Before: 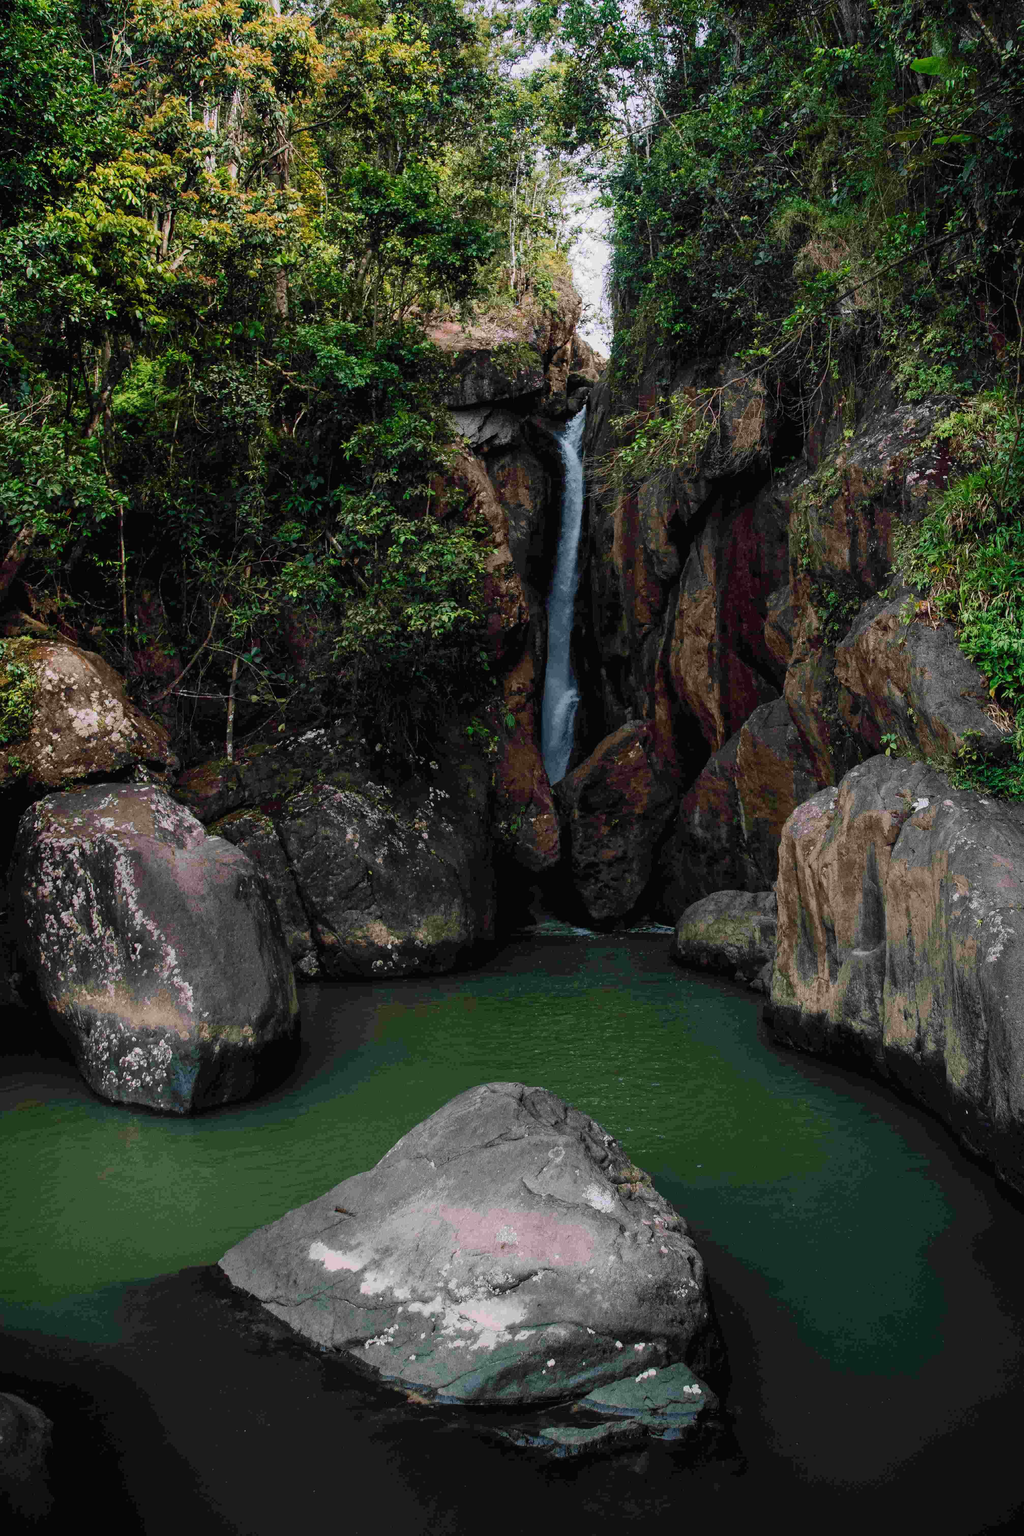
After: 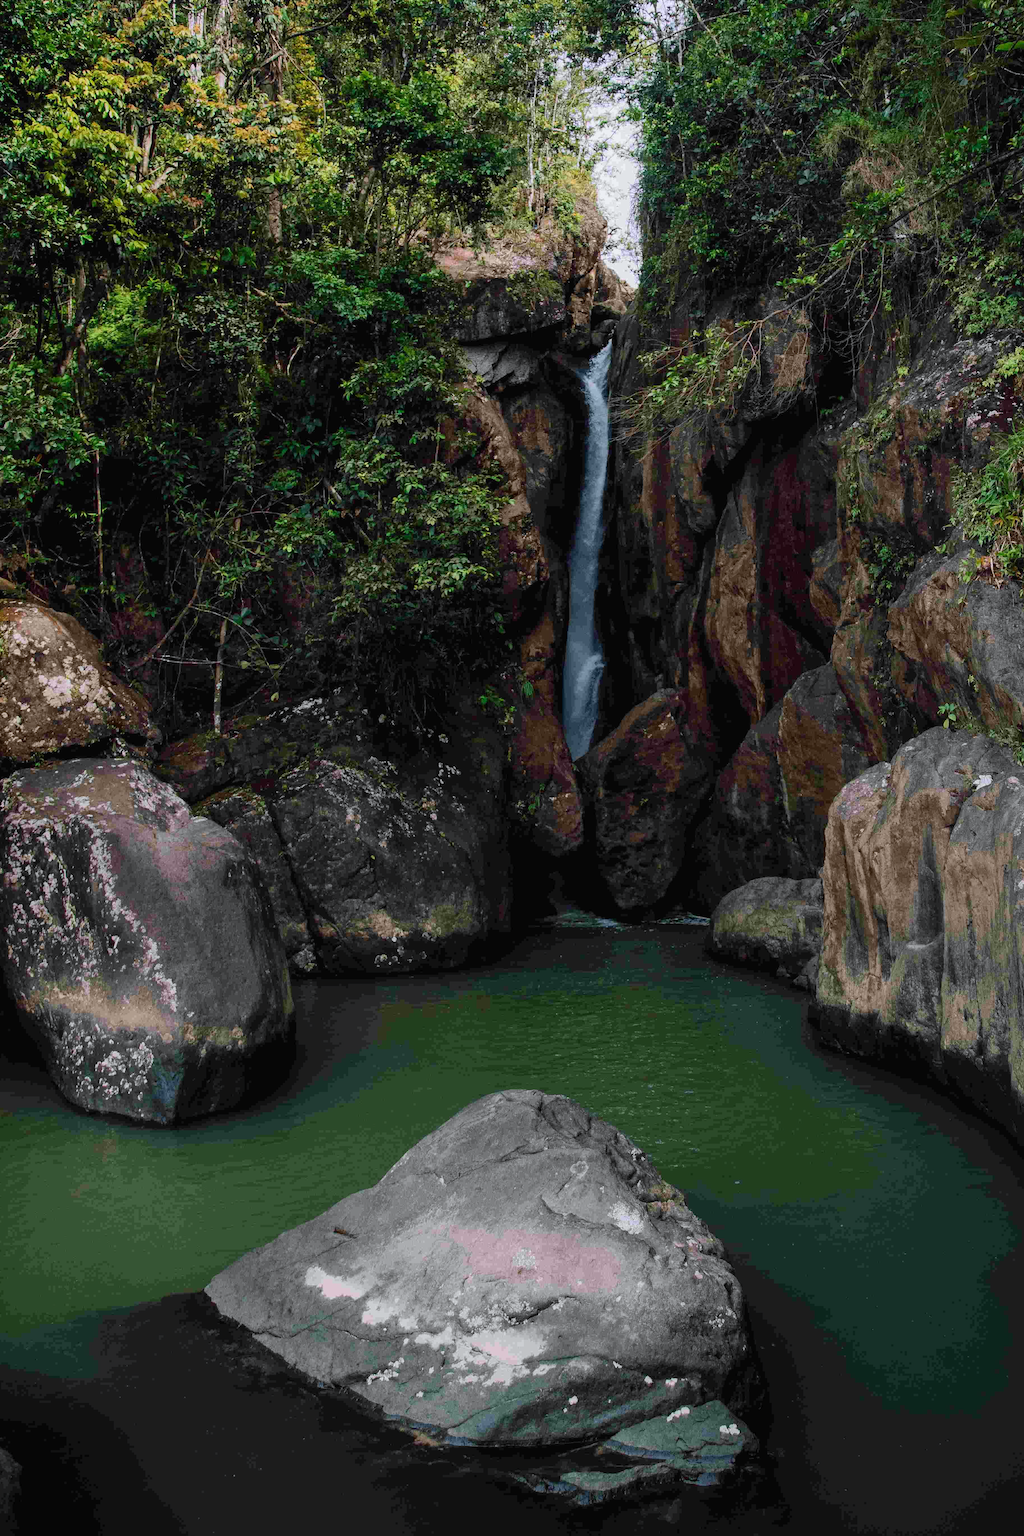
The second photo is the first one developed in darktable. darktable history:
white balance: red 0.988, blue 1.017
crop: left 3.305%, top 6.436%, right 6.389%, bottom 3.258%
